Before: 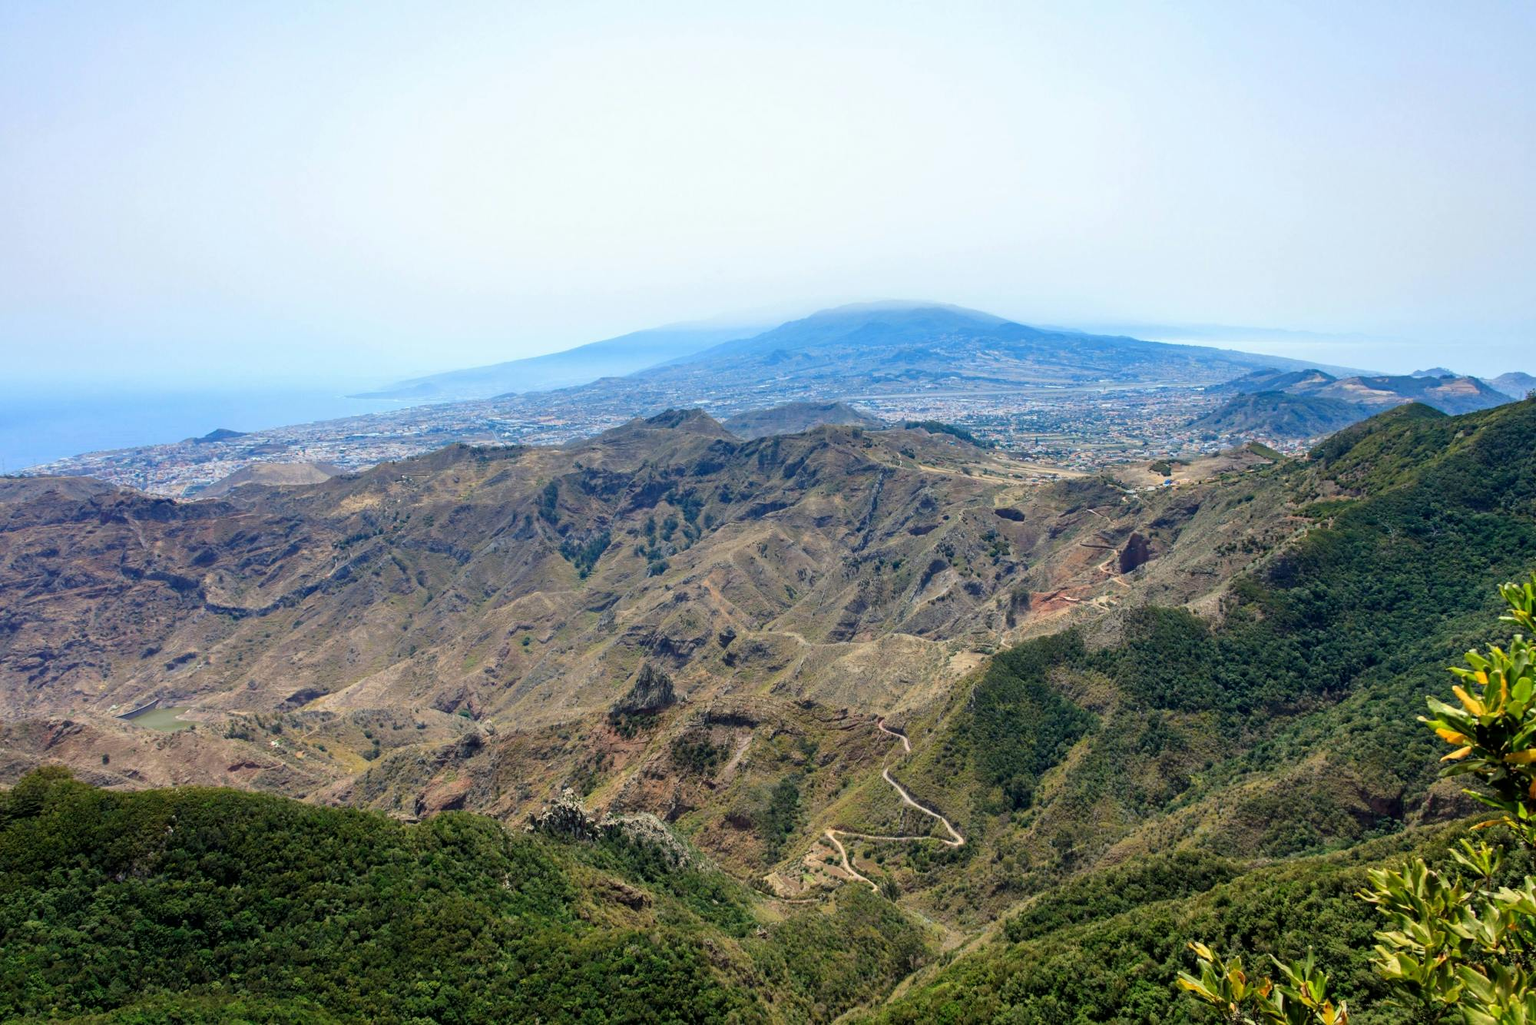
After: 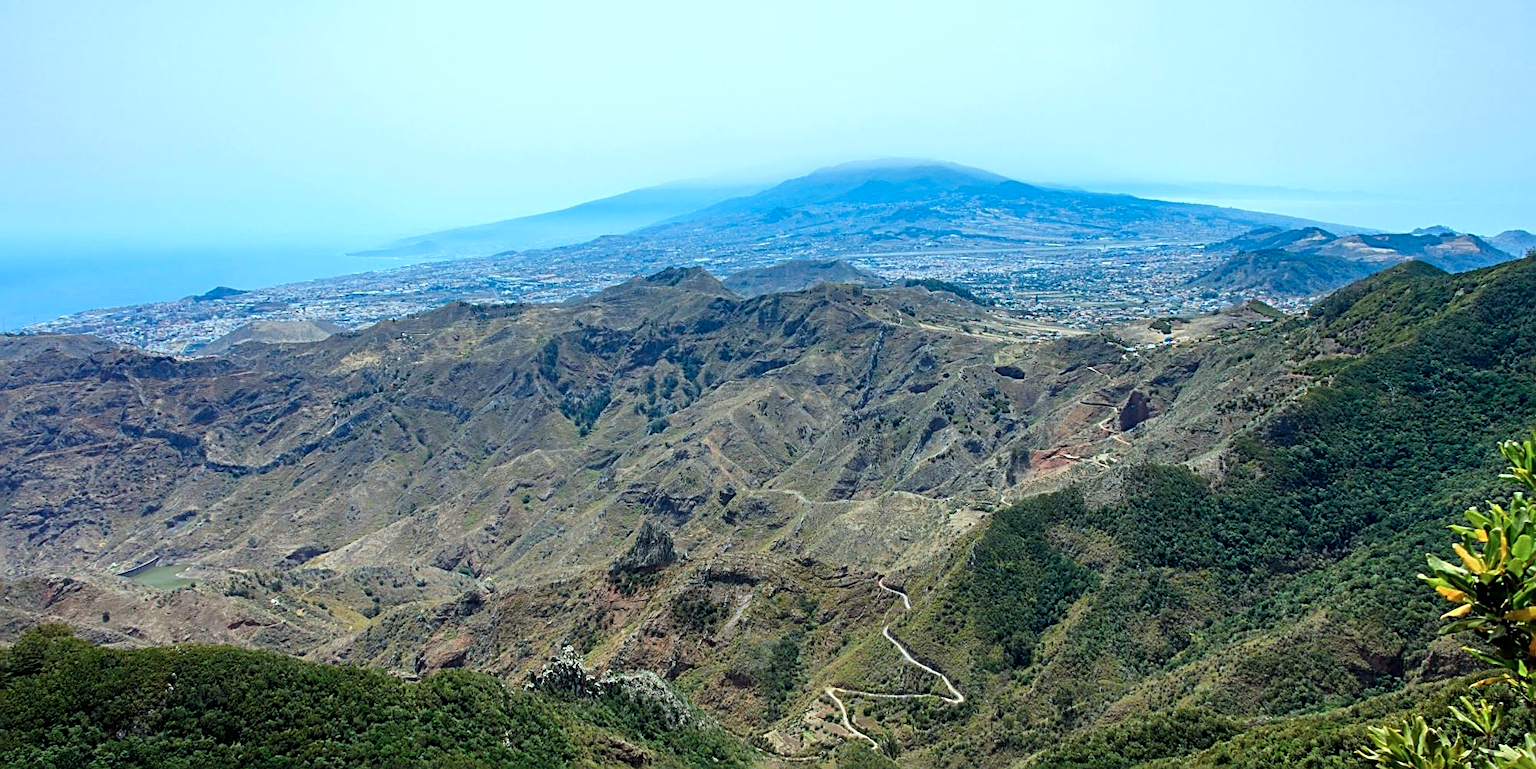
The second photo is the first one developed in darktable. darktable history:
color correction: highlights a* -10.12, highlights b* -10.26
crop: top 13.877%, bottom 10.949%
sharpen: radius 2.646, amount 0.674
